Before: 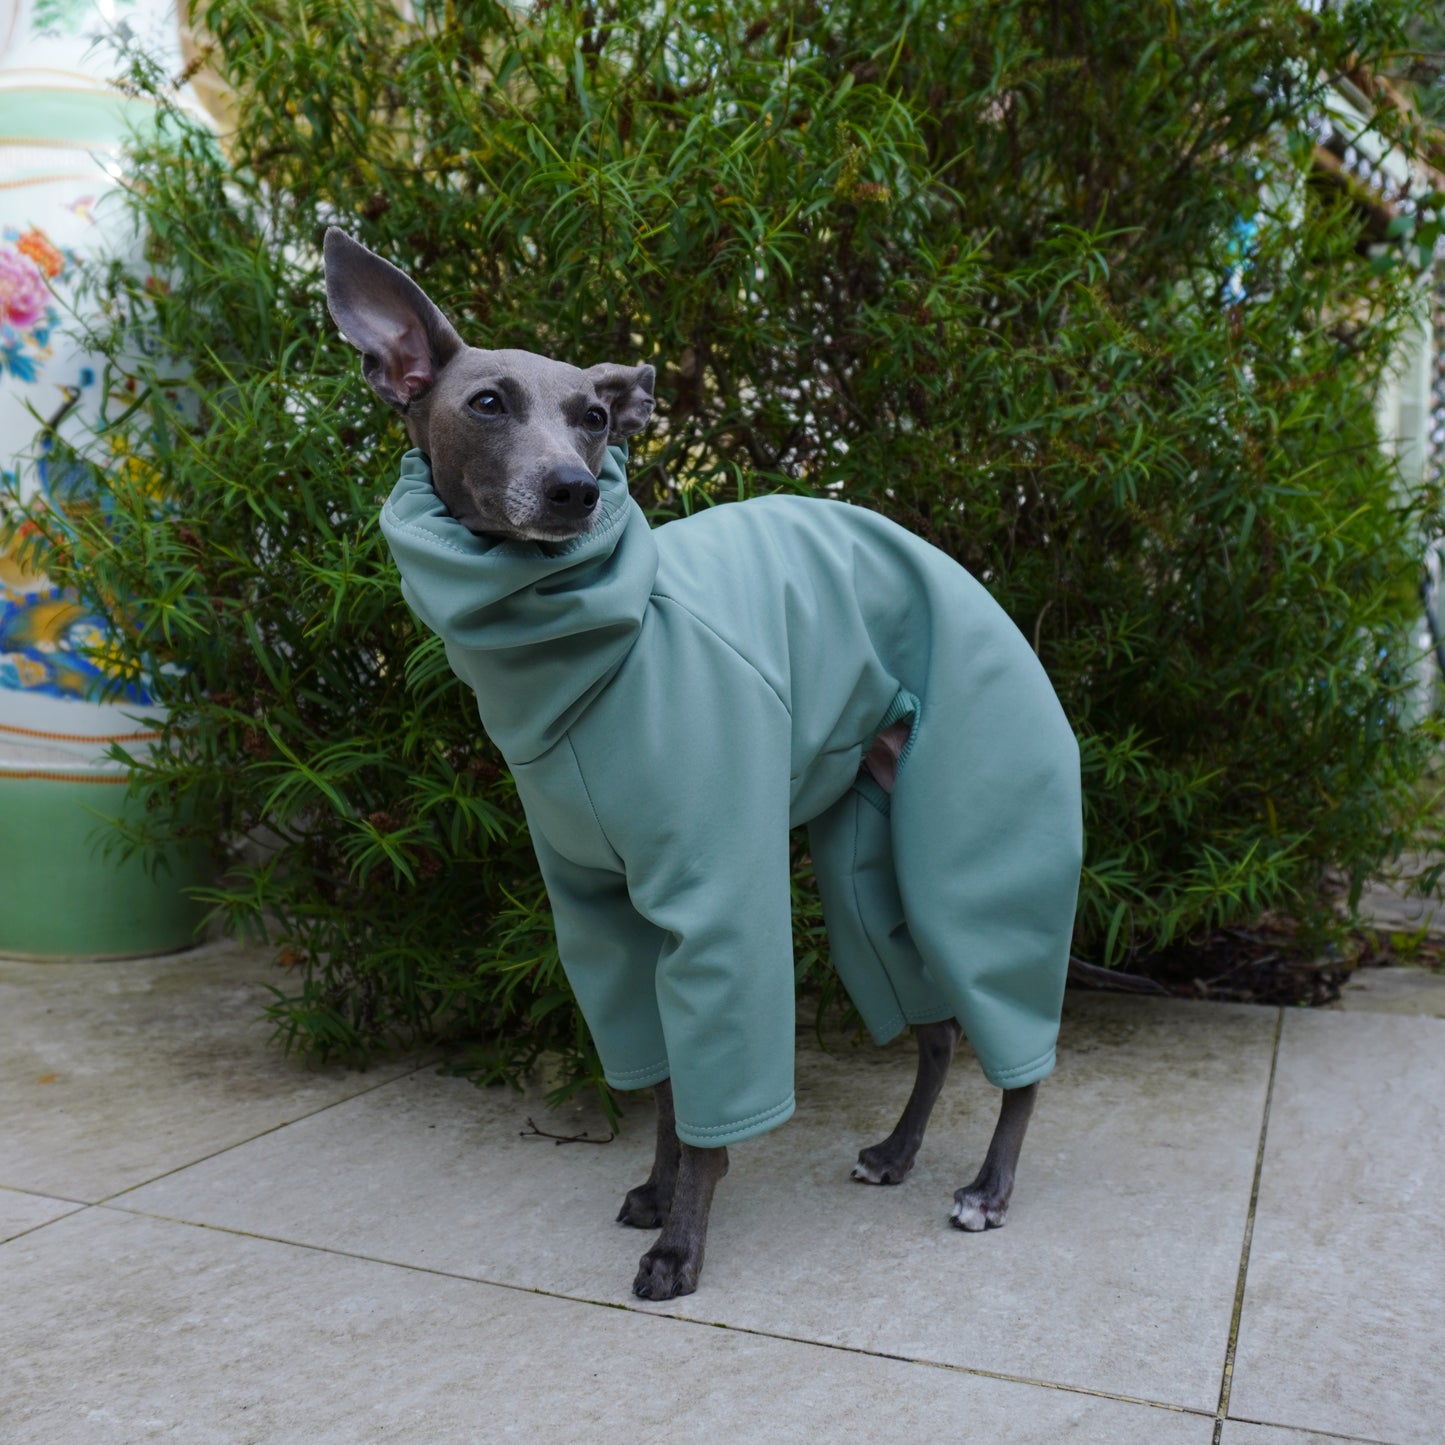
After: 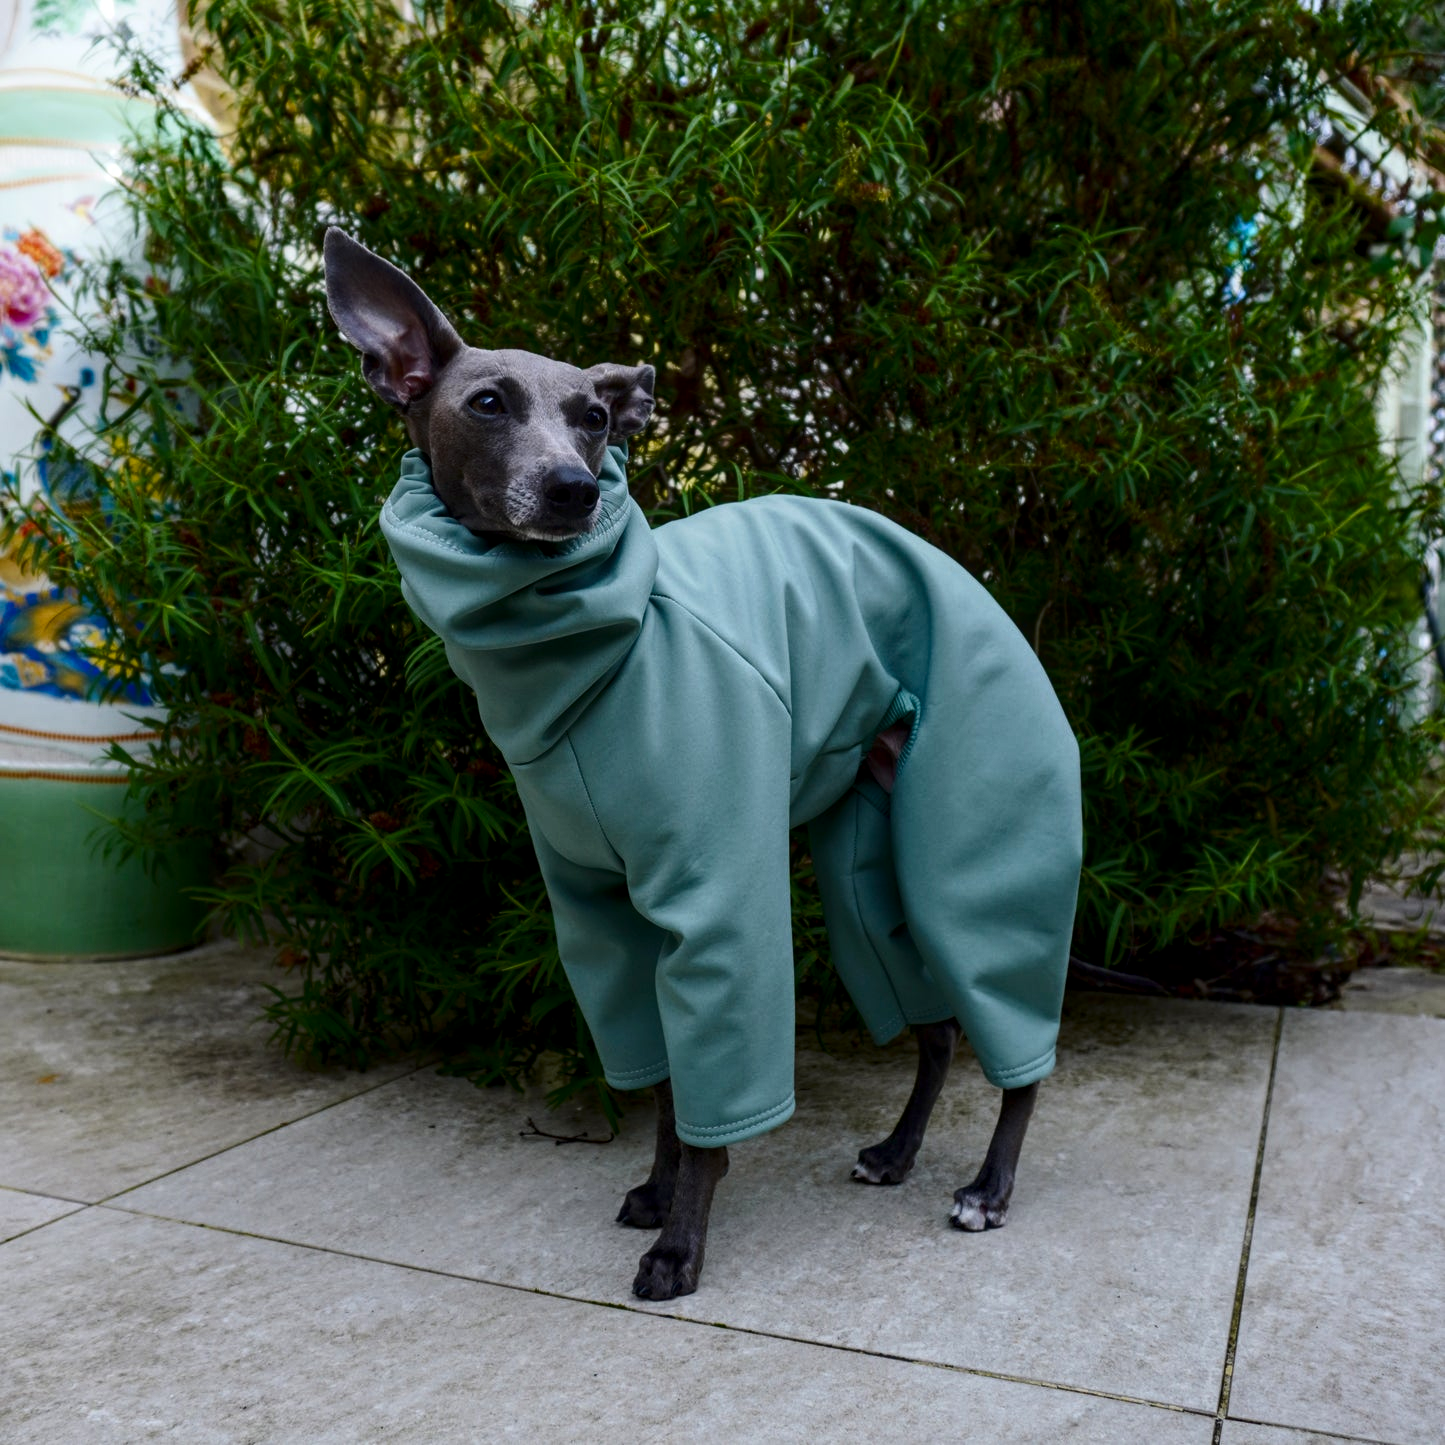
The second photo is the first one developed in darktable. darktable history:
local contrast: on, module defaults
contrast brightness saturation: contrast 0.2, brightness -0.11, saturation 0.1
